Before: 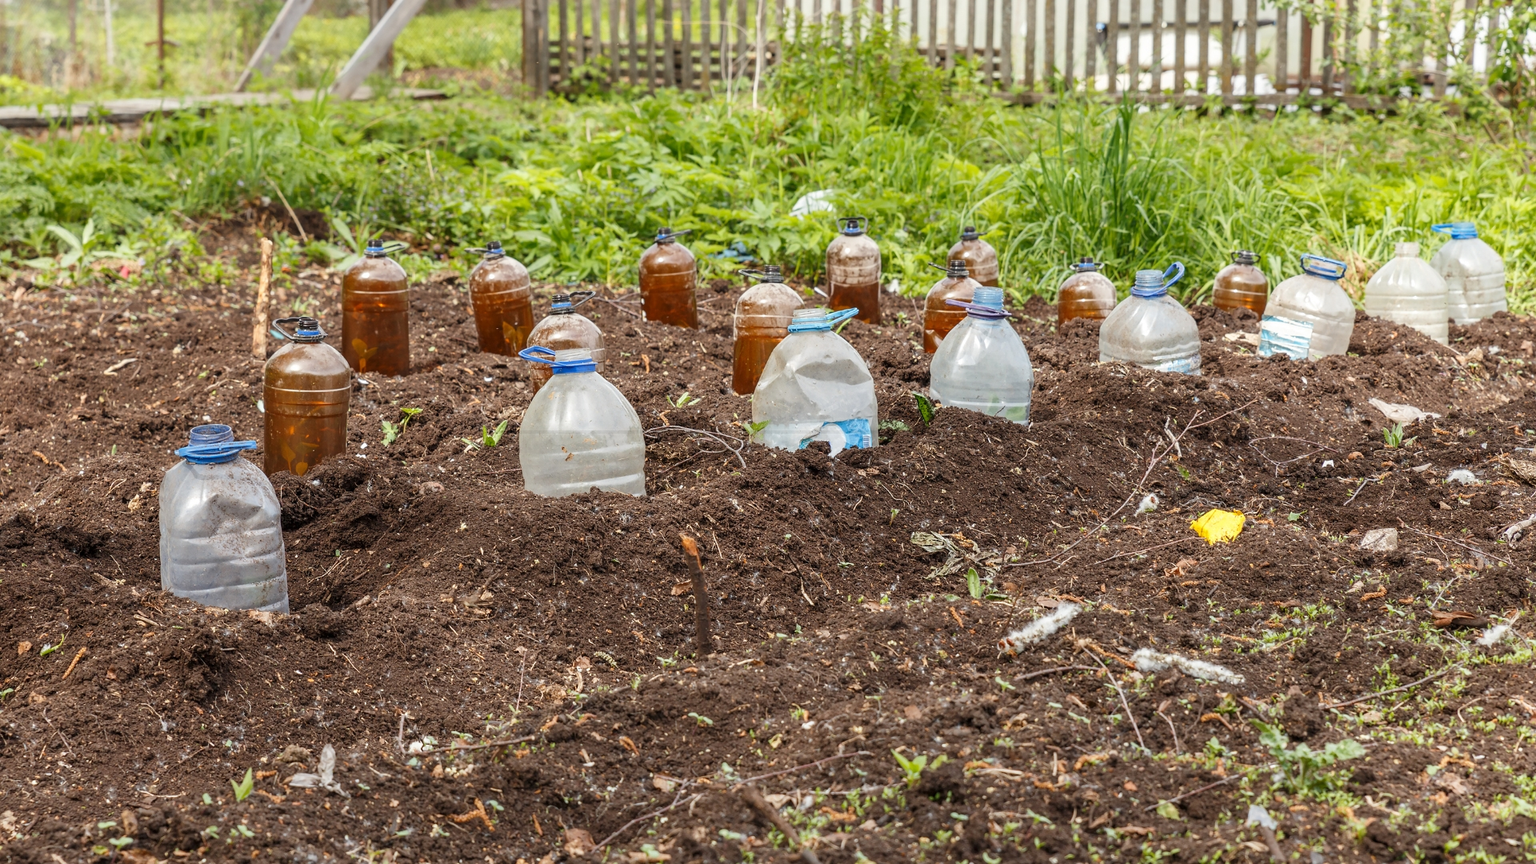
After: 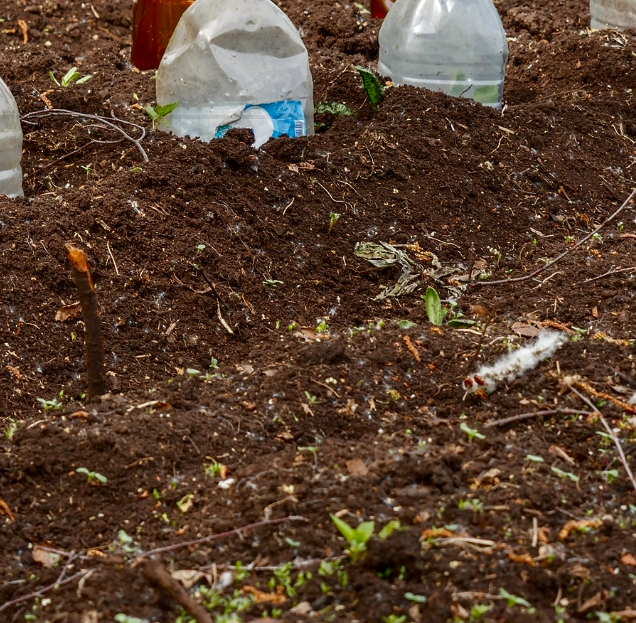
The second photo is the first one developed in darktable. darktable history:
crop: left 40.878%, top 39.176%, right 25.993%, bottom 3.081%
contrast brightness saturation: brightness -0.25, saturation 0.2
